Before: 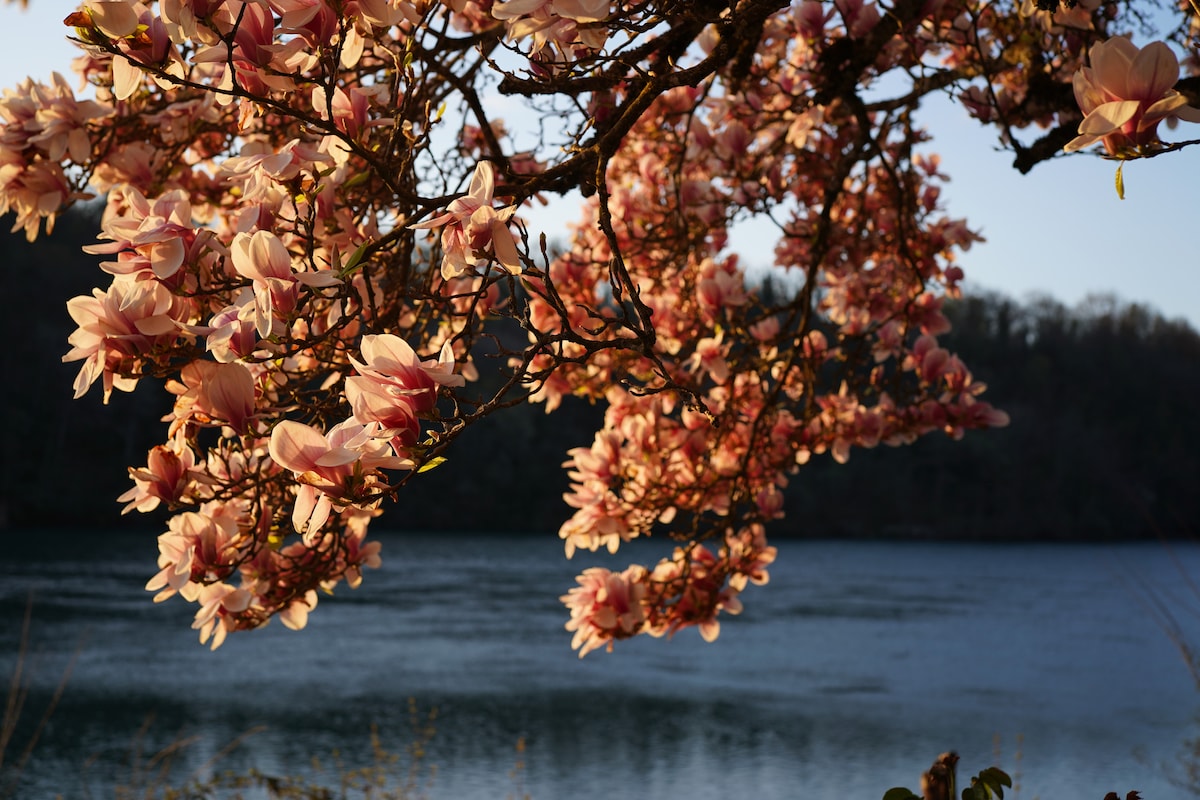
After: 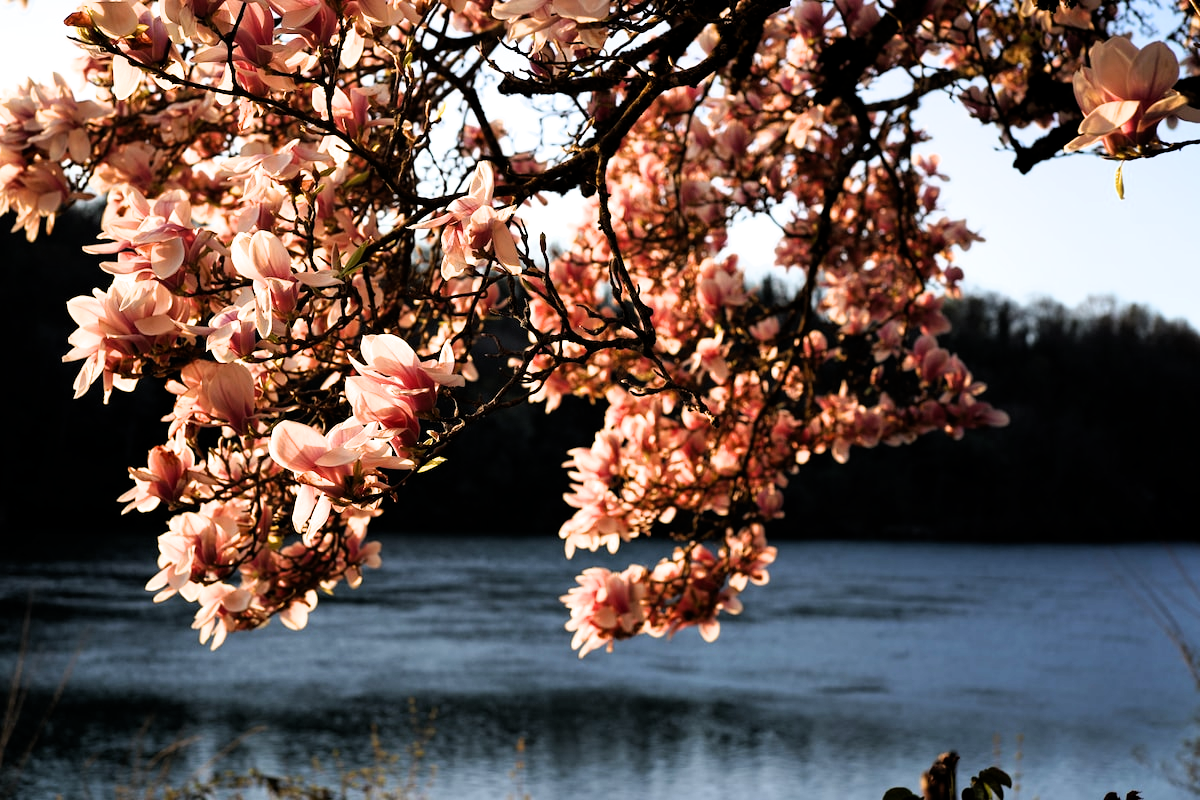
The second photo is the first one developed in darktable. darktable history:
exposure: black level correction 0, exposure 0.7 EV, compensate highlight preservation false
filmic rgb: black relative exposure -8.72 EV, white relative exposure 2.73 EV, target black luminance 0%, hardness 6.27, latitude 77.42%, contrast 1.328, shadows ↔ highlights balance -0.311%
